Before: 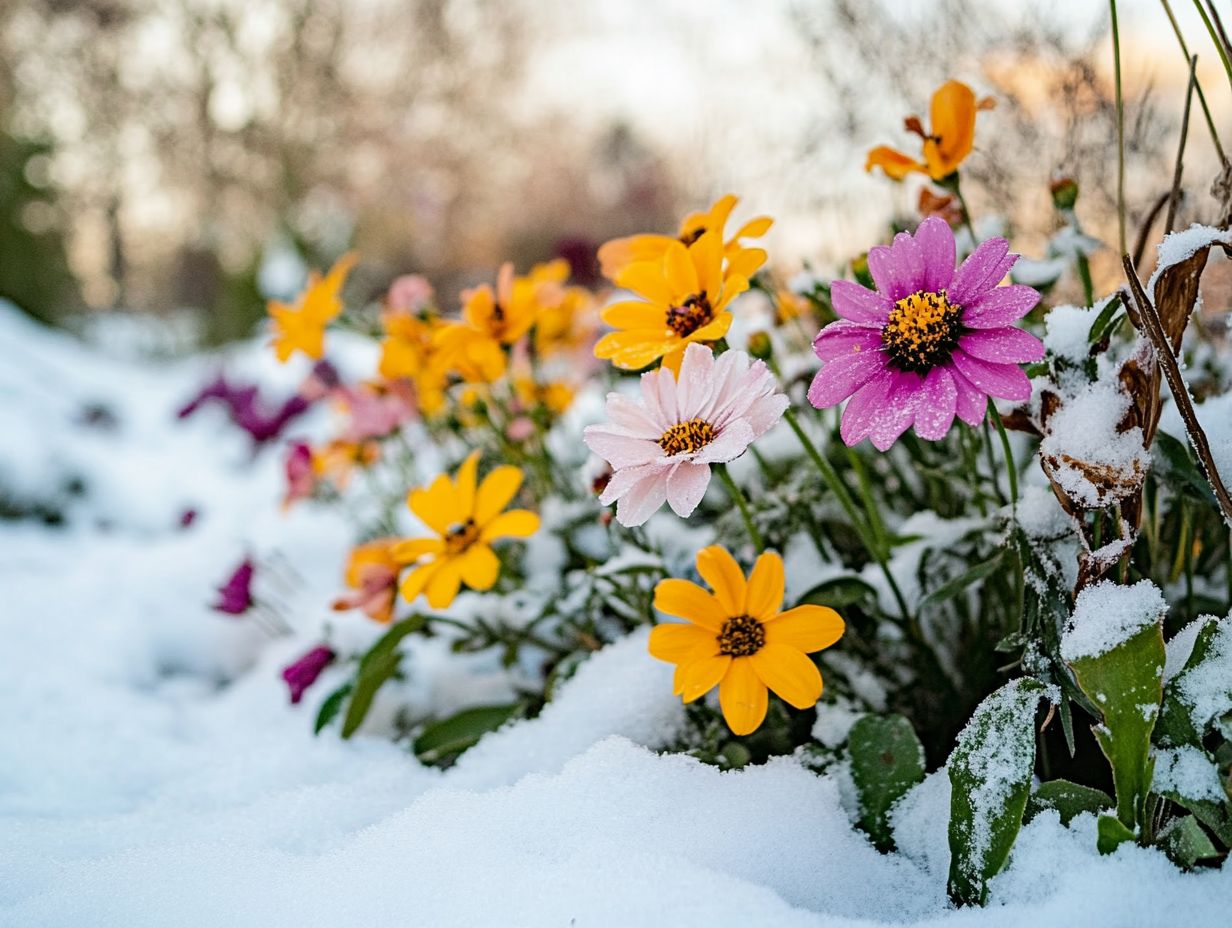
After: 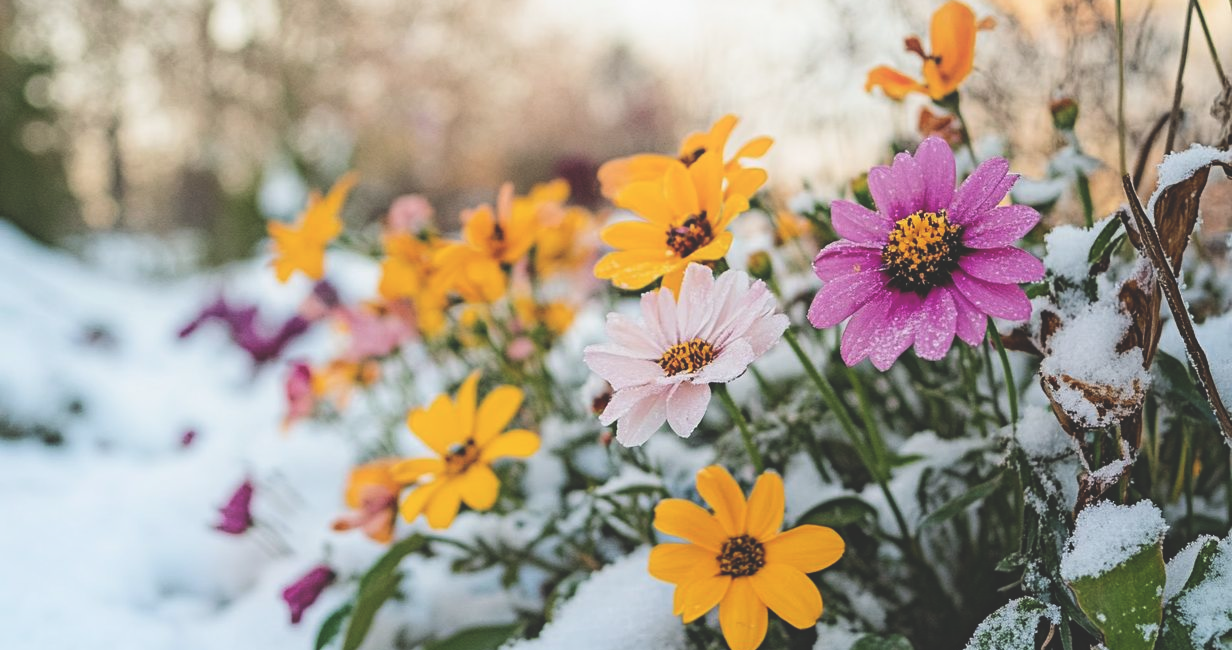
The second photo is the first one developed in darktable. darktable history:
shadows and highlights: shadows -24.93, highlights 48.14, soften with gaussian
crop and rotate: top 8.646%, bottom 21.235%
exposure: black level correction -0.026, exposure -0.119 EV, compensate highlight preservation false
